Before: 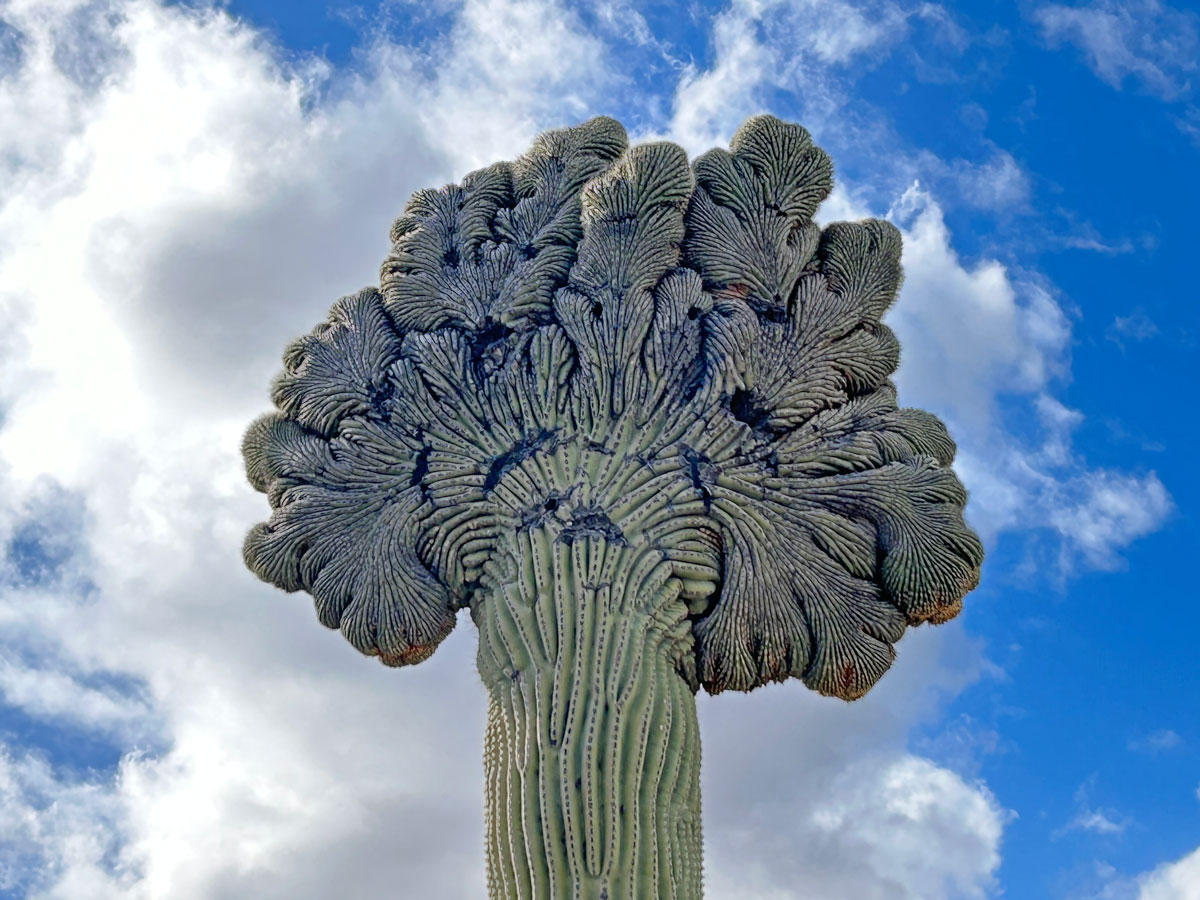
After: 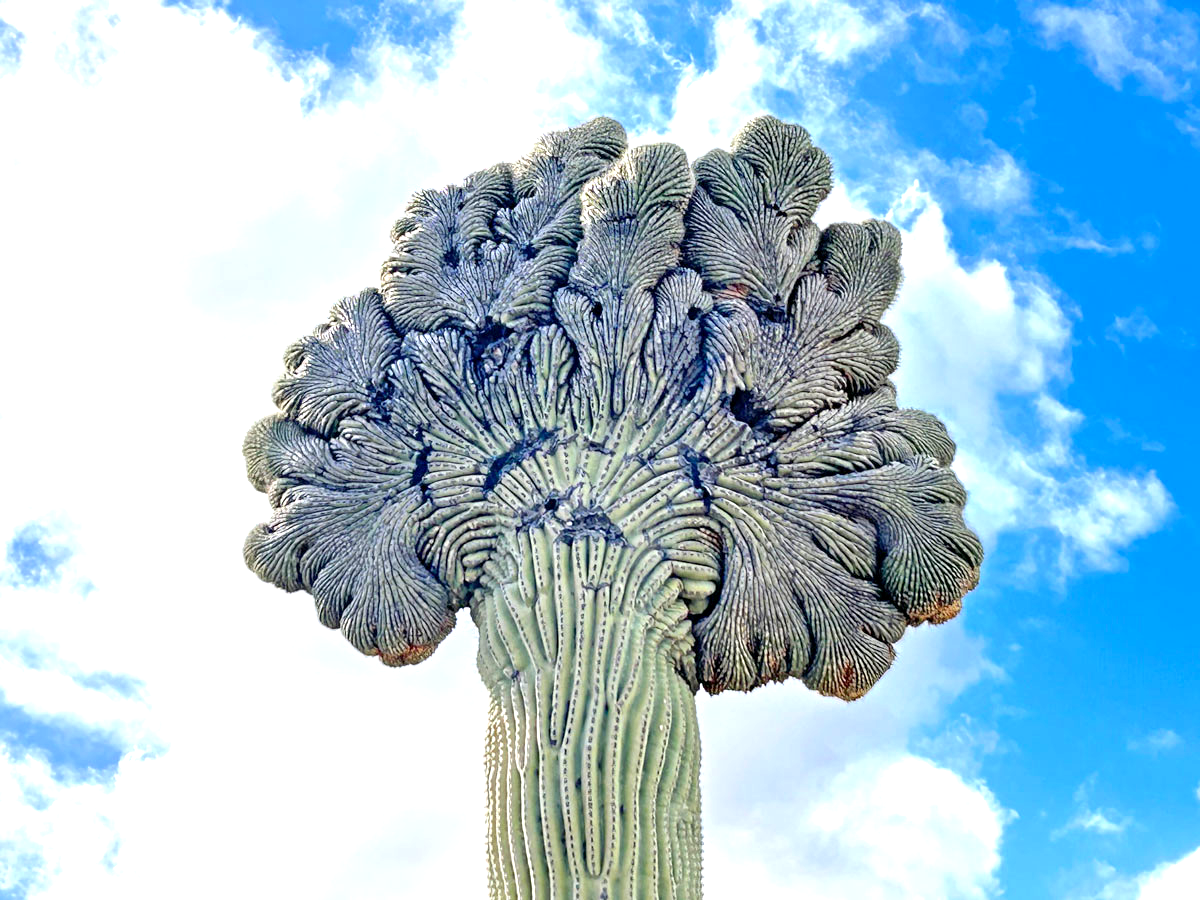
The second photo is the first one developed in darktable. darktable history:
exposure: black level correction 0.001, exposure 1.311 EV, compensate highlight preservation false
